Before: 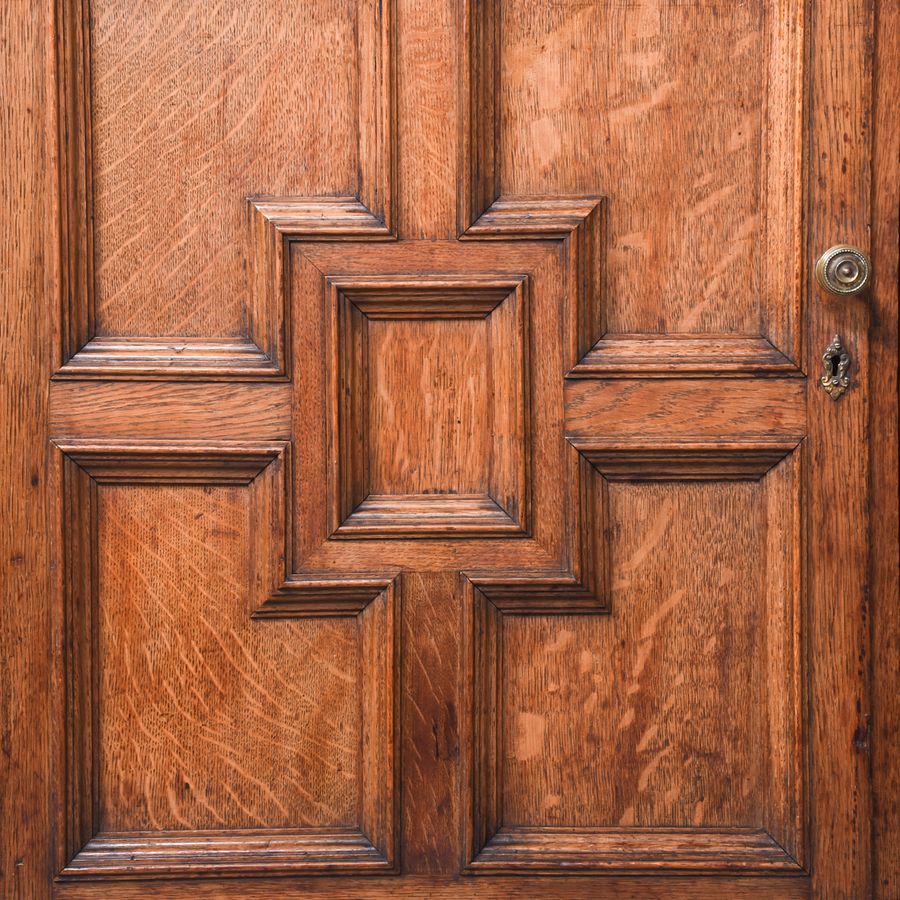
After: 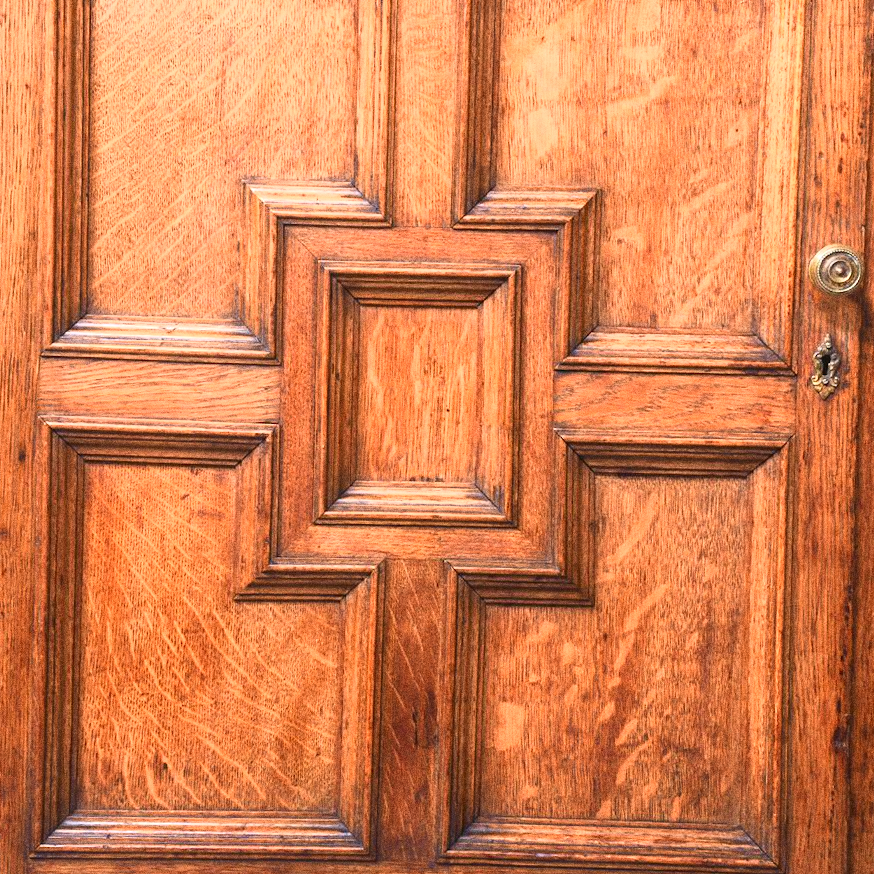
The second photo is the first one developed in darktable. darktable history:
exposure: black level correction -0.002, exposure 0.54 EV, compensate highlight preservation false
tone curve: curves: ch0 [(0, 0) (0.091, 0.077) (0.517, 0.574) (0.745, 0.82) (0.844, 0.908) (0.909, 0.942) (1, 0.973)]; ch1 [(0, 0) (0.437, 0.404) (0.5, 0.5) (0.534, 0.554) (0.58, 0.603) (0.616, 0.649) (1, 1)]; ch2 [(0, 0) (0.442, 0.415) (0.5, 0.5) (0.535, 0.557) (0.585, 0.62) (1, 1)], color space Lab, independent channels, preserve colors none
bloom: size 9%, threshold 100%, strength 7%
grain: coarseness 0.09 ISO, strength 40%
crop and rotate: angle -1.69°
